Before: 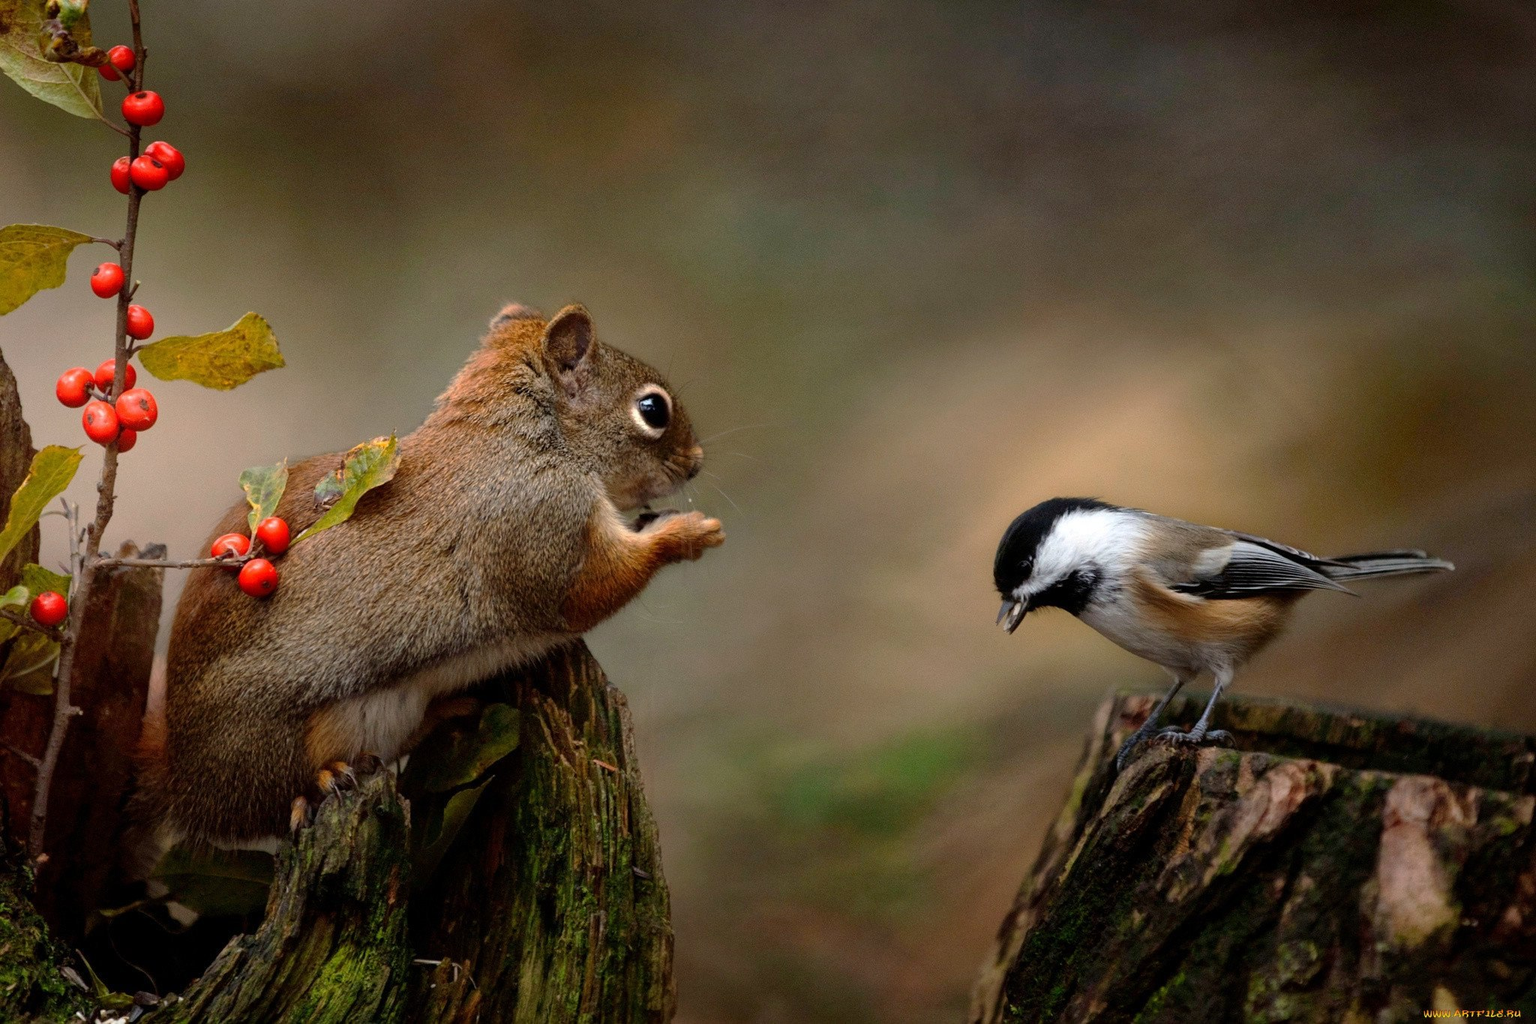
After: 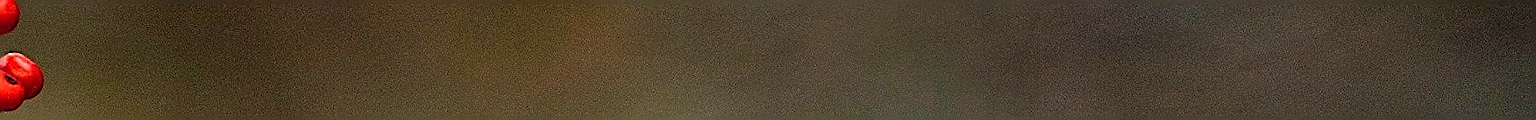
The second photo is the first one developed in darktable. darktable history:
color balance: lift [1, 0.998, 1.001, 1.002], gamma [1, 1.02, 1, 0.98], gain [1, 1.02, 1.003, 0.98]
sharpen: amount 1.861
crop and rotate: left 9.644%, top 9.491%, right 6.021%, bottom 80.509%
